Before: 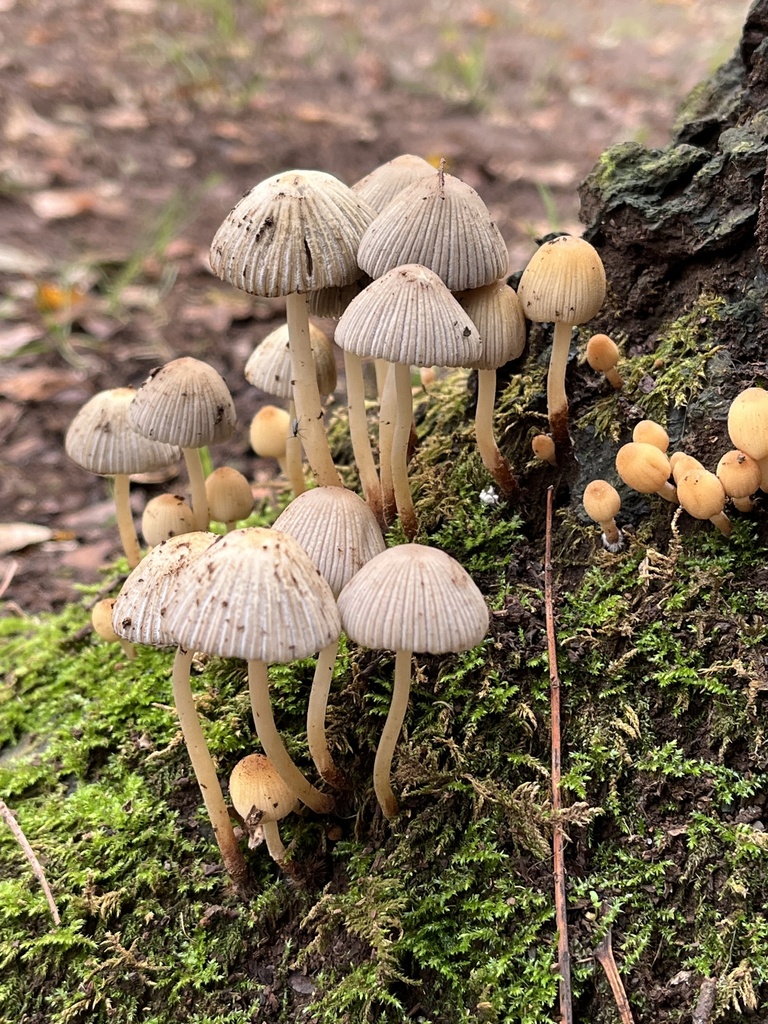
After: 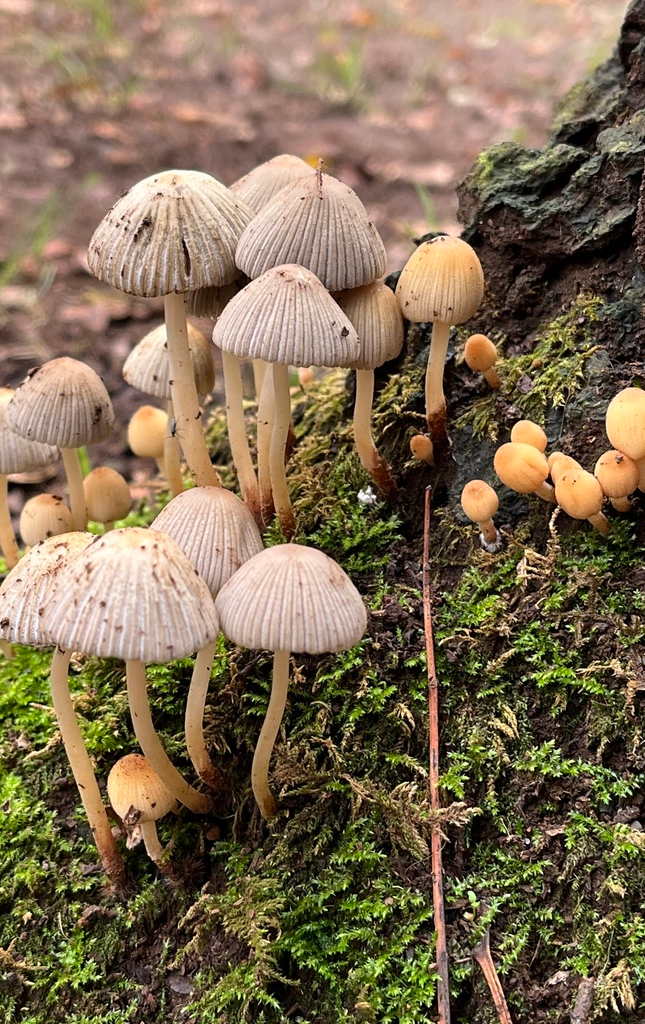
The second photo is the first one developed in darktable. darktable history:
crop: left 15.915%
